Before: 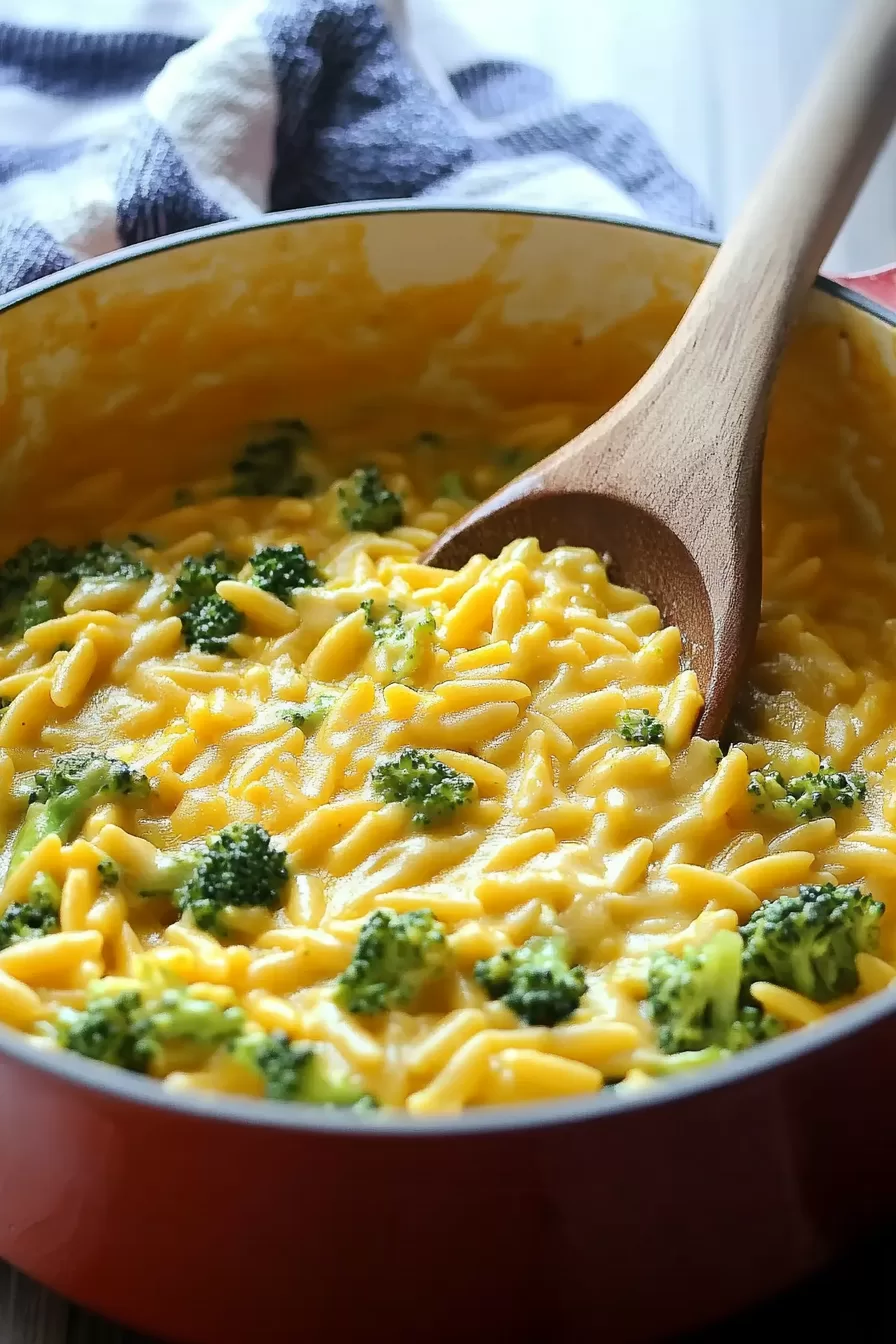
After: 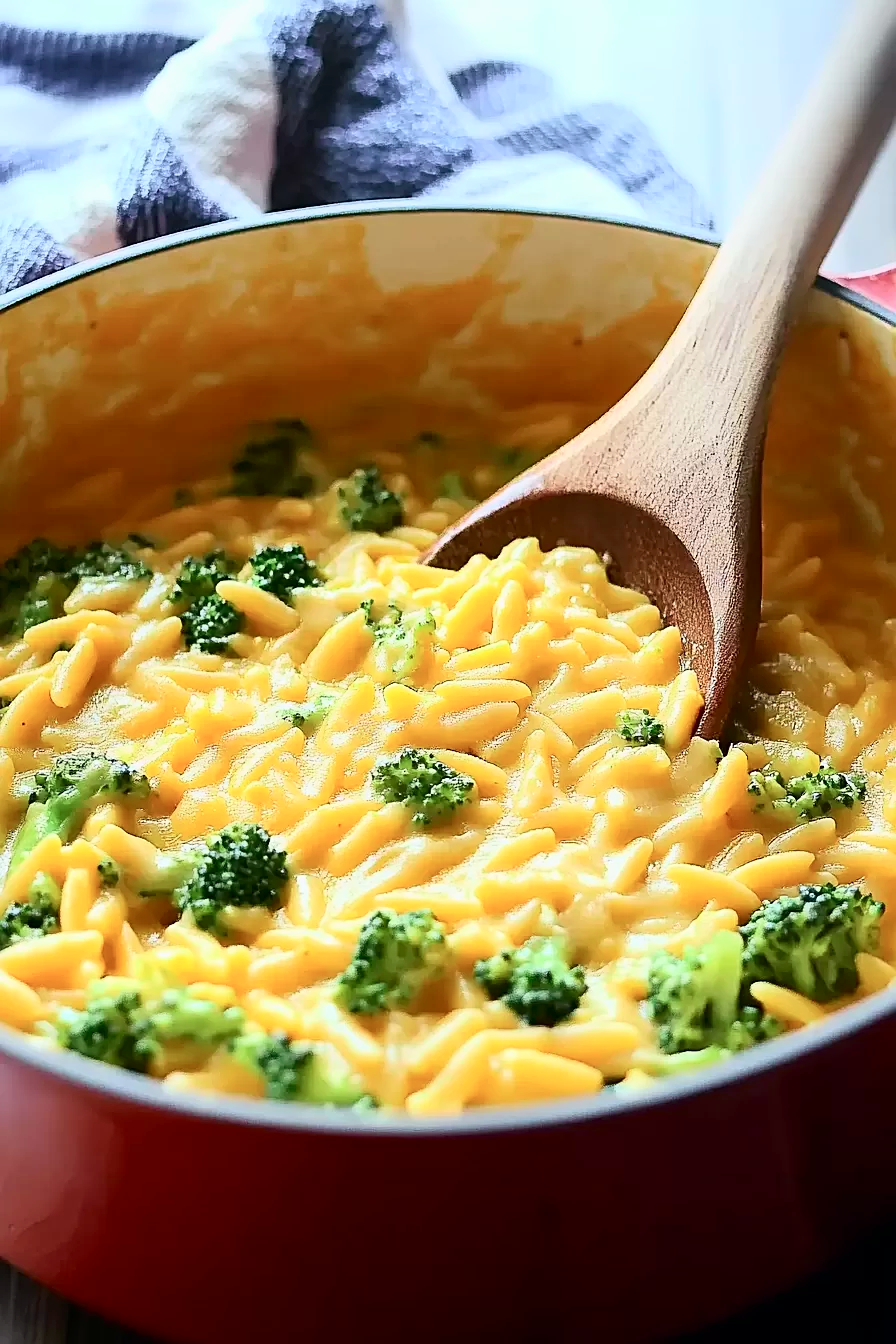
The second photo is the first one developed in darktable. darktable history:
tone curve: curves: ch0 [(0, 0) (0.051, 0.03) (0.096, 0.071) (0.241, 0.247) (0.455, 0.525) (0.594, 0.697) (0.741, 0.845) (0.871, 0.933) (1, 0.984)]; ch1 [(0, 0) (0.1, 0.038) (0.318, 0.243) (0.399, 0.351) (0.478, 0.469) (0.499, 0.499) (0.534, 0.549) (0.565, 0.594) (0.601, 0.634) (0.666, 0.7) (1, 1)]; ch2 [(0, 0) (0.453, 0.45) (0.479, 0.483) (0.504, 0.499) (0.52, 0.519) (0.541, 0.559) (0.592, 0.612) (0.824, 0.815) (1, 1)], color space Lab, independent channels, preserve colors none
sharpen: on, module defaults
